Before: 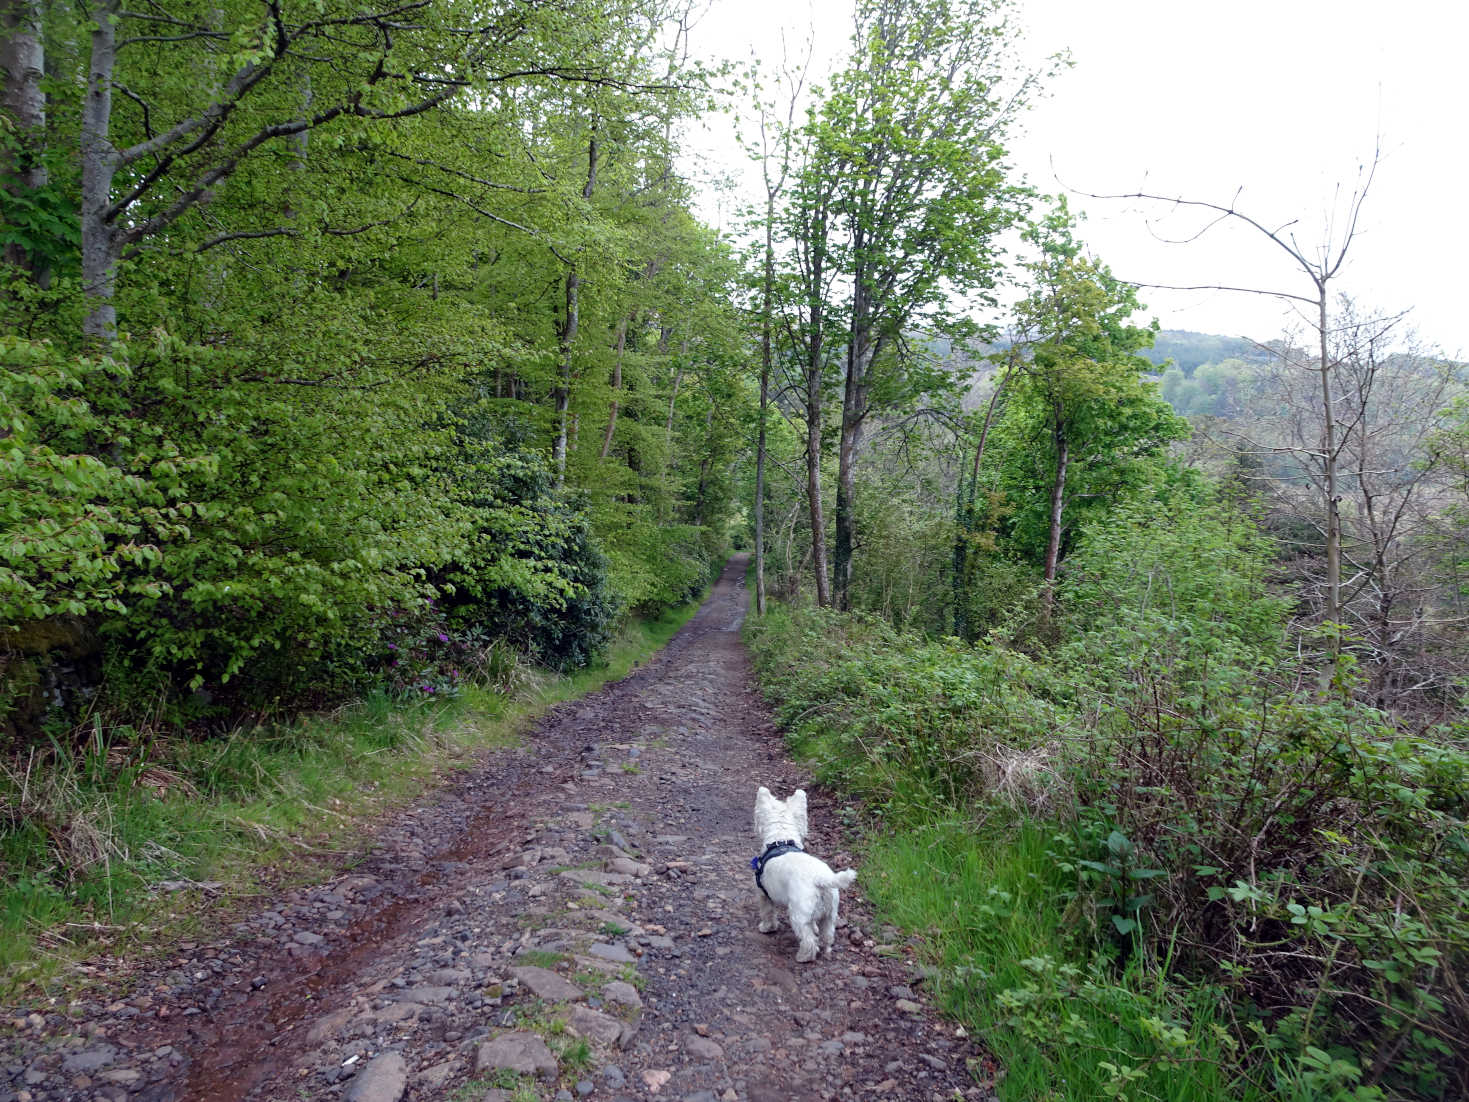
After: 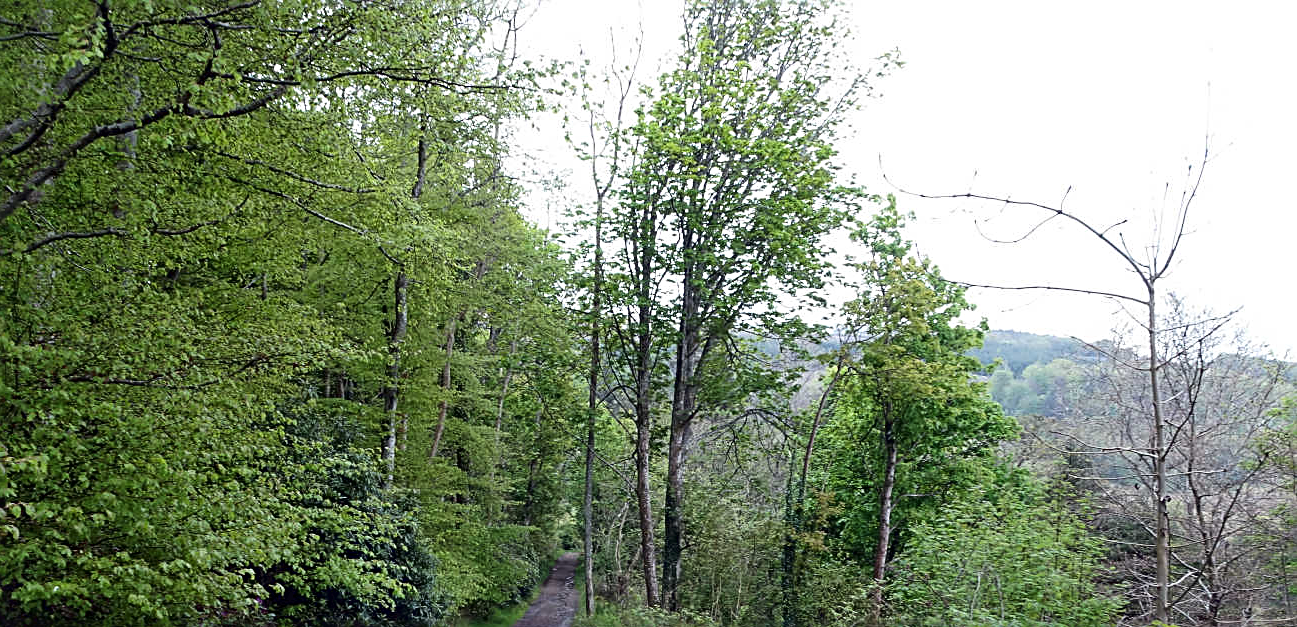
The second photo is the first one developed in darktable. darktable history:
crop and rotate: left 11.649%, bottom 43.064%
tone curve: curves: ch0 [(0, 0) (0.003, 0.013) (0.011, 0.016) (0.025, 0.023) (0.044, 0.036) (0.069, 0.051) (0.1, 0.076) (0.136, 0.107) (0.177, 0.145) (0.224, 0.186) (0.277, 0.246) (0.335, 0.311) (0.399, 0.378) (0.468, 0.462) (0.543, 0.548) (0.623, 0.636) (0.709, 0.728) (0.801, 0.816) (0.898, 0.9) (1, 1)], color space Lab, linked channels, preserve colors none
sharpen: radius 2.534, amount 0.625
tone equalizer: on, module defaults
